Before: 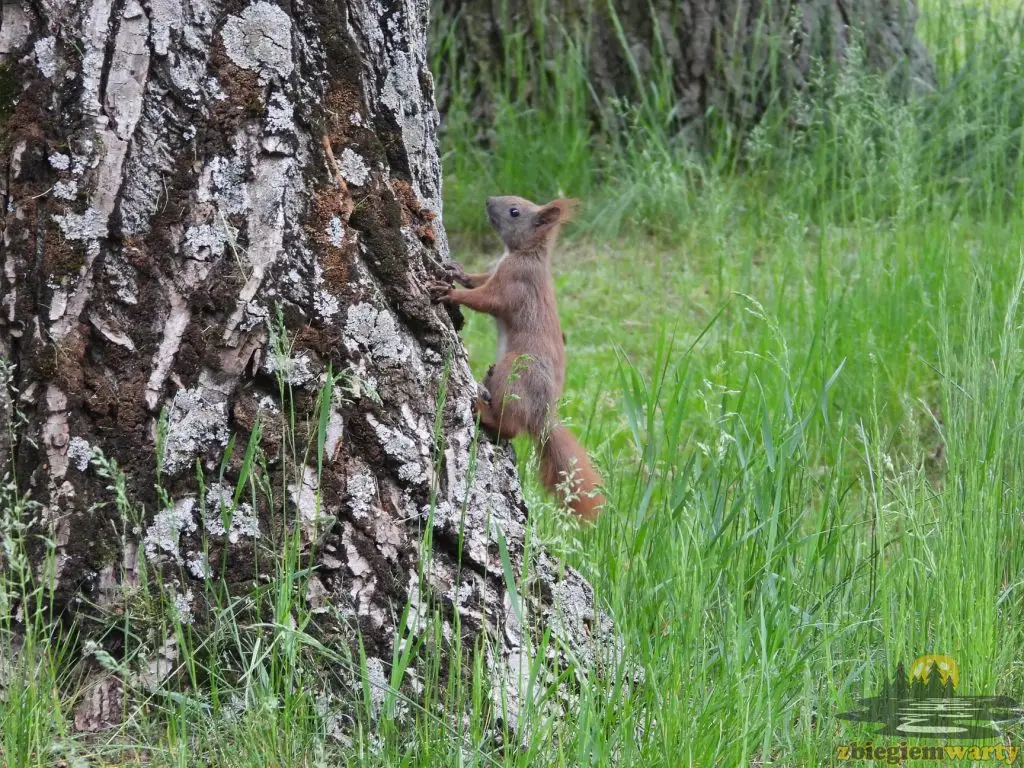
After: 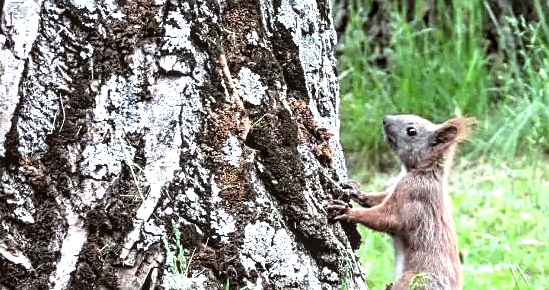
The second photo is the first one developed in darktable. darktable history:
sharpen: on, module defaults
color correction: highlights a* -4.98, highlights b* -3.76, shadows a* 3.83, shadows b* 4.08
exposure: black level correction 0, exposure 1 EV, compensate exposure bias true, compensate highlight preservation false
local contrast: on, module defaults
crop: left 10.121%, top 10.631%, right 36.218%, bottom 51.526%
levels: levels [0.182, 0.542, 0.902]
